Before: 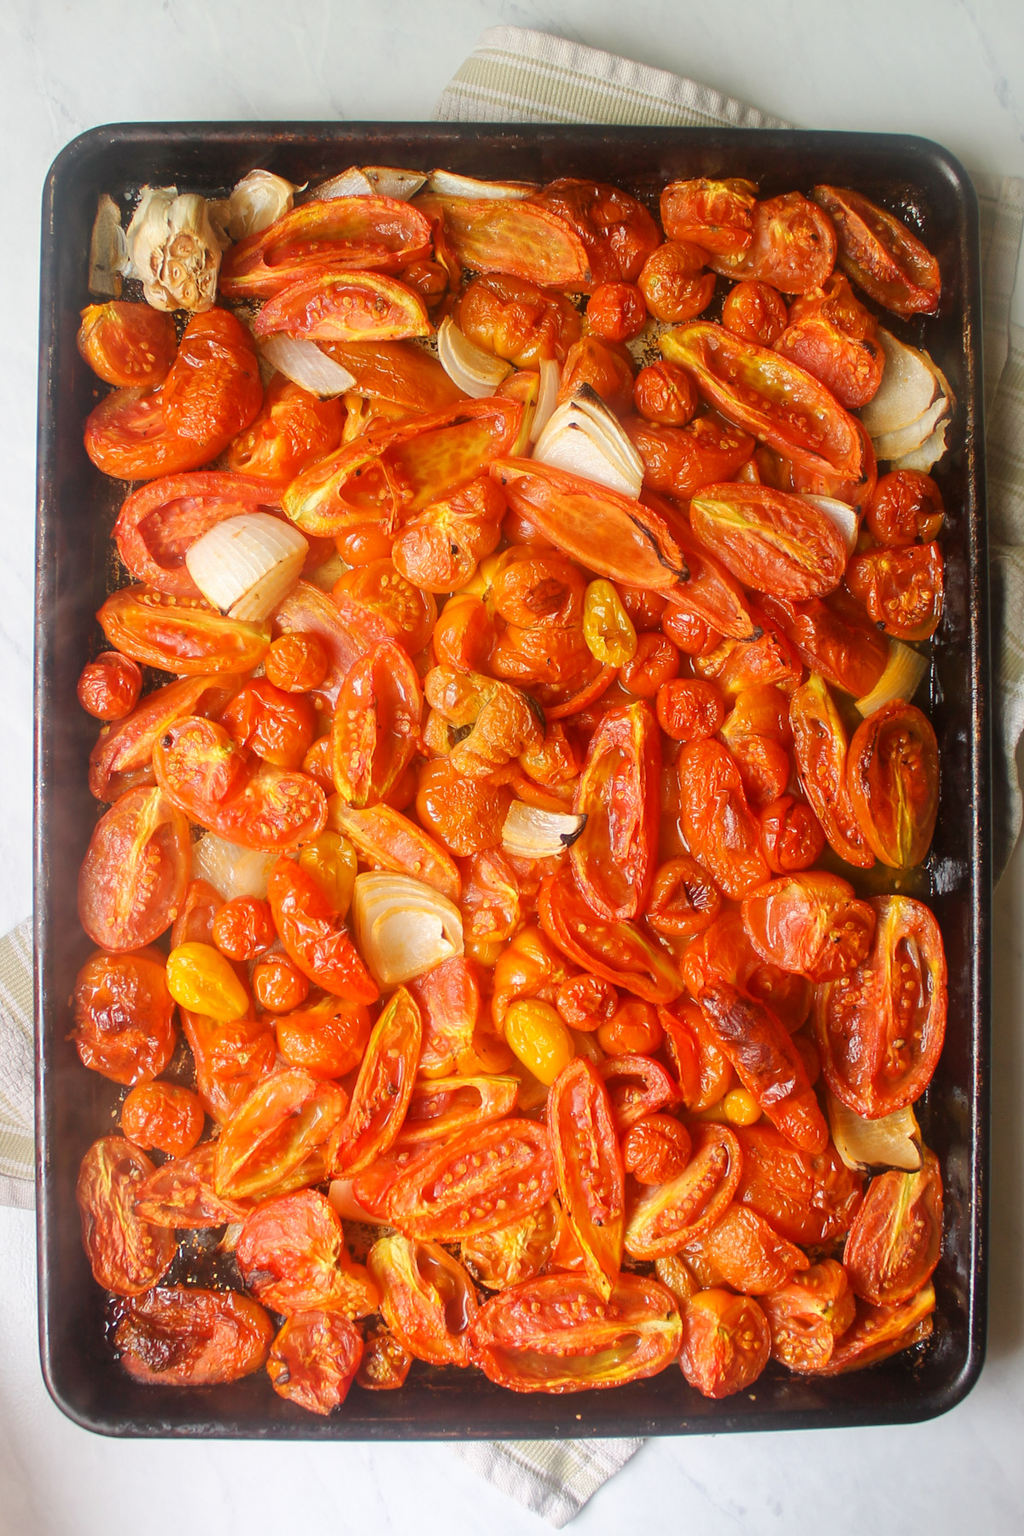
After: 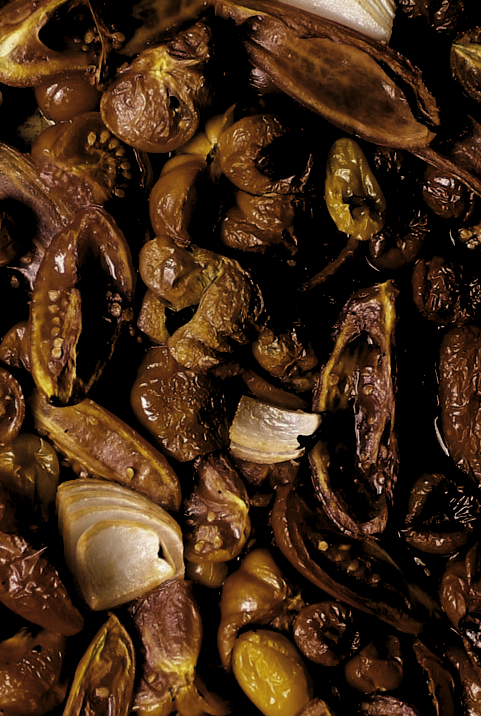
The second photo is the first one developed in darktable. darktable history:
crop: left 29.996%, top 30.146%, right 29.912%, bottom 30.026%
levels: levels [0.514, 0.759, 1]
